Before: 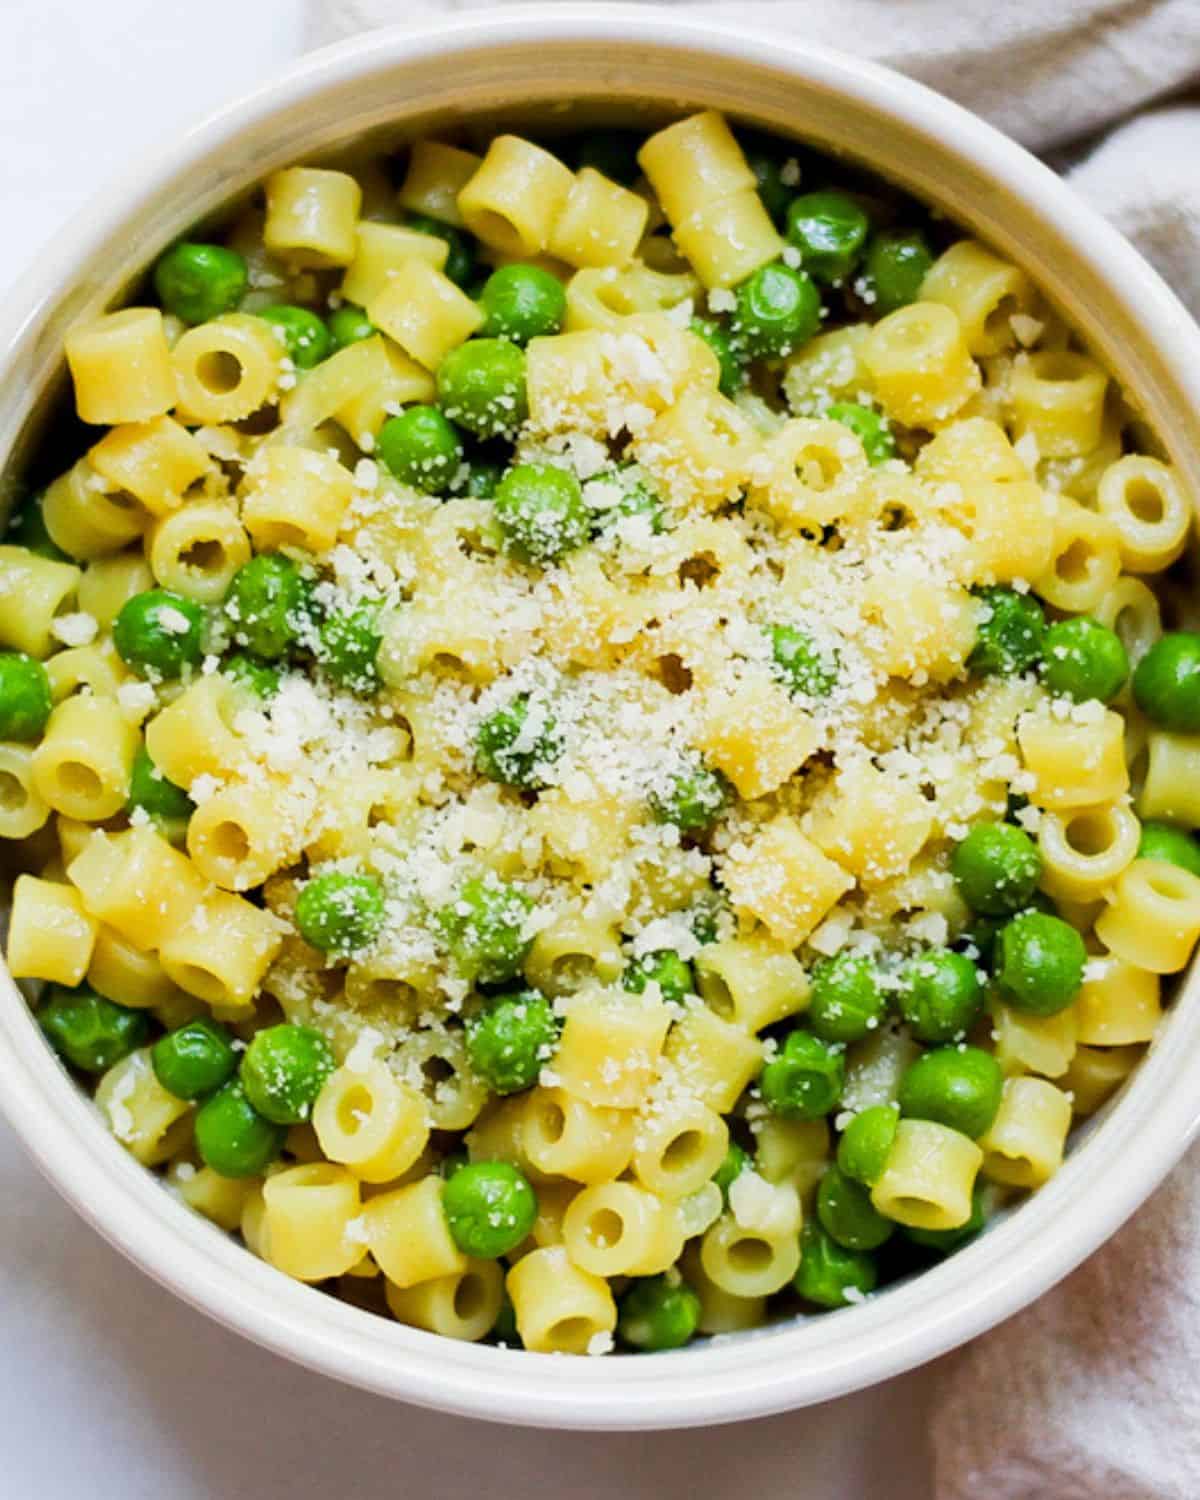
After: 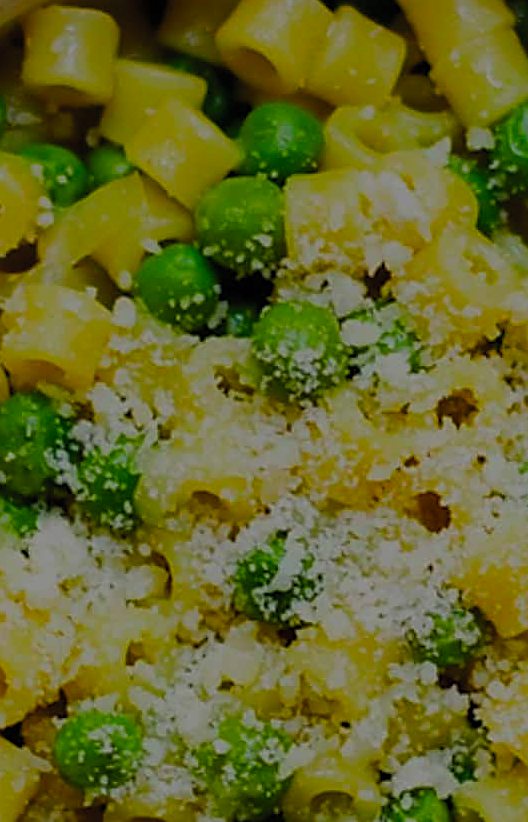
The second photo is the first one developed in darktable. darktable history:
sharpen: on, module defaults
exposure: exposure -2.446 EV, compensate highlight preservation false
color balance: output saturation 120%
crop: left 20.248%, top 10.86%, right 35.675%, bottom 34.321%
shadows and highlights: shadows 0, highlights 40
contrast brightness saturation: contrast 0.24, brightness 0.26, saturation 0.39
color balance rgb: global vibrance 20%
